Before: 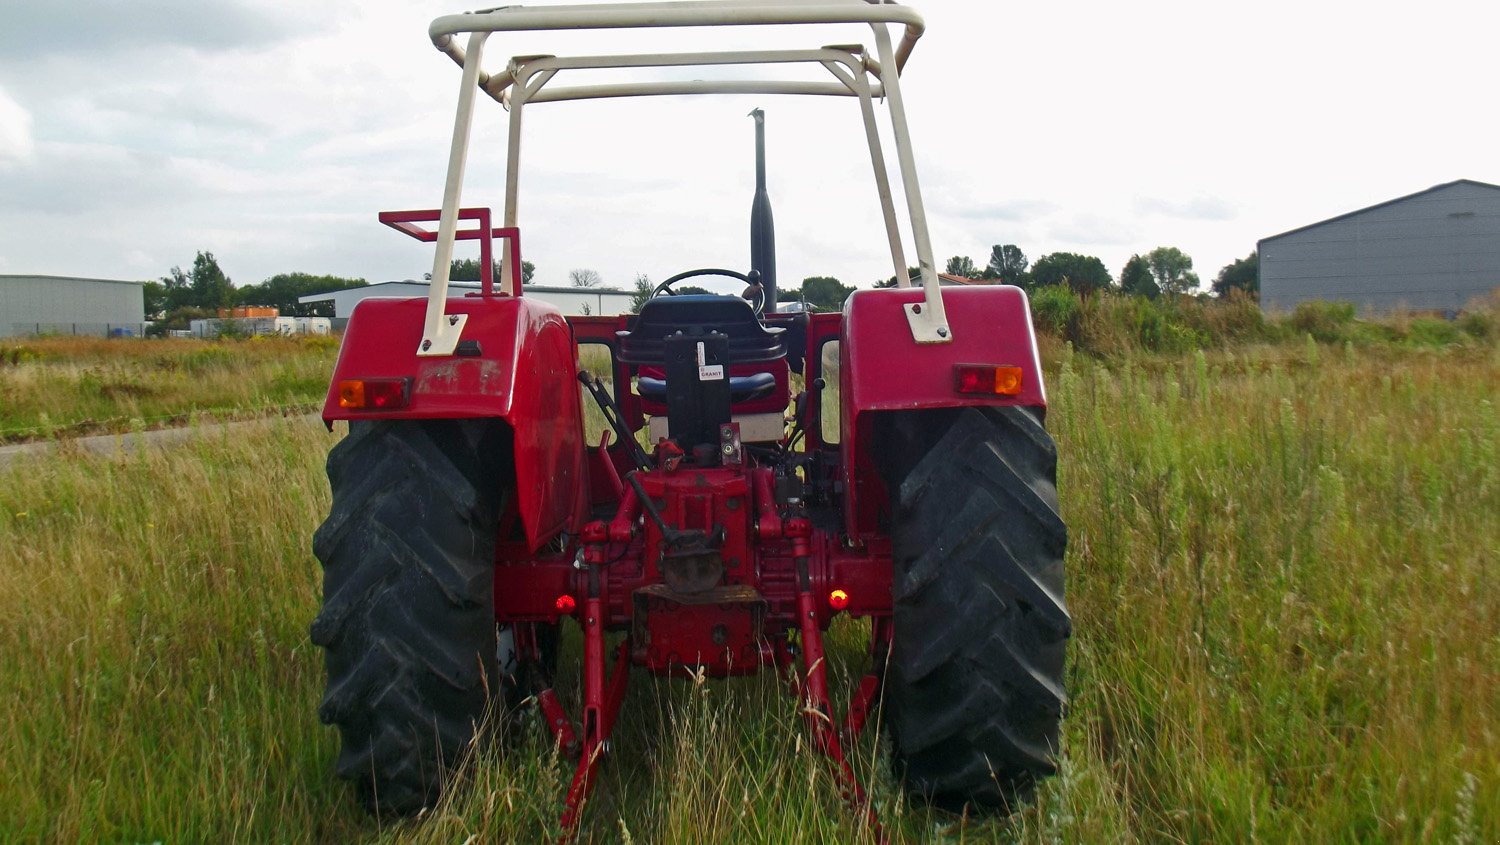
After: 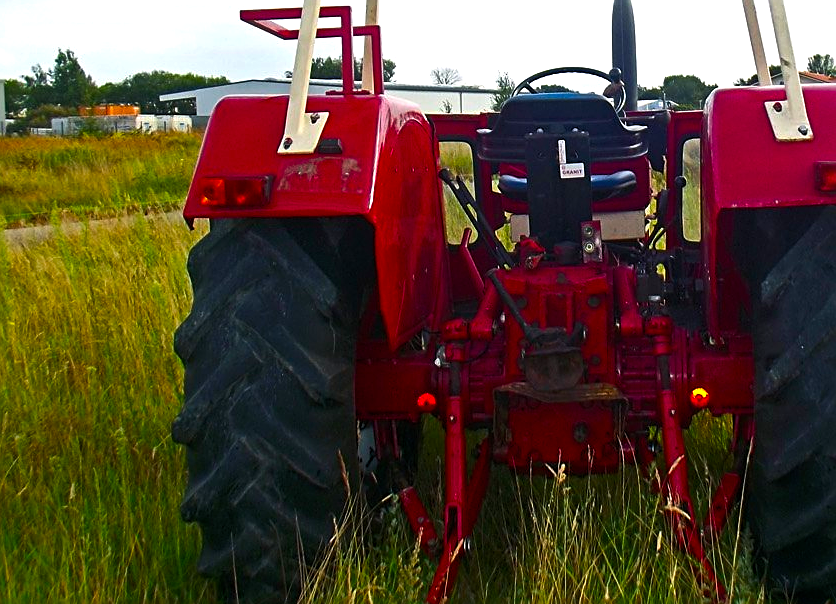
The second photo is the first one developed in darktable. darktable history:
color correction: highlights b* -0.023, saturation 1.3
crop: left 9.297%, top 23.921%, right 34.928%, bottom 4.514%
color balance rgb: perceptual saturation grading › global saturation 30.636%, perceptual brilliance grading › highlights 13.39%, perceptual brilliance grading › mid-tones 8.221%, perceptual brilliance grading › shadows -18.157%
sharpen: on, module defaults
